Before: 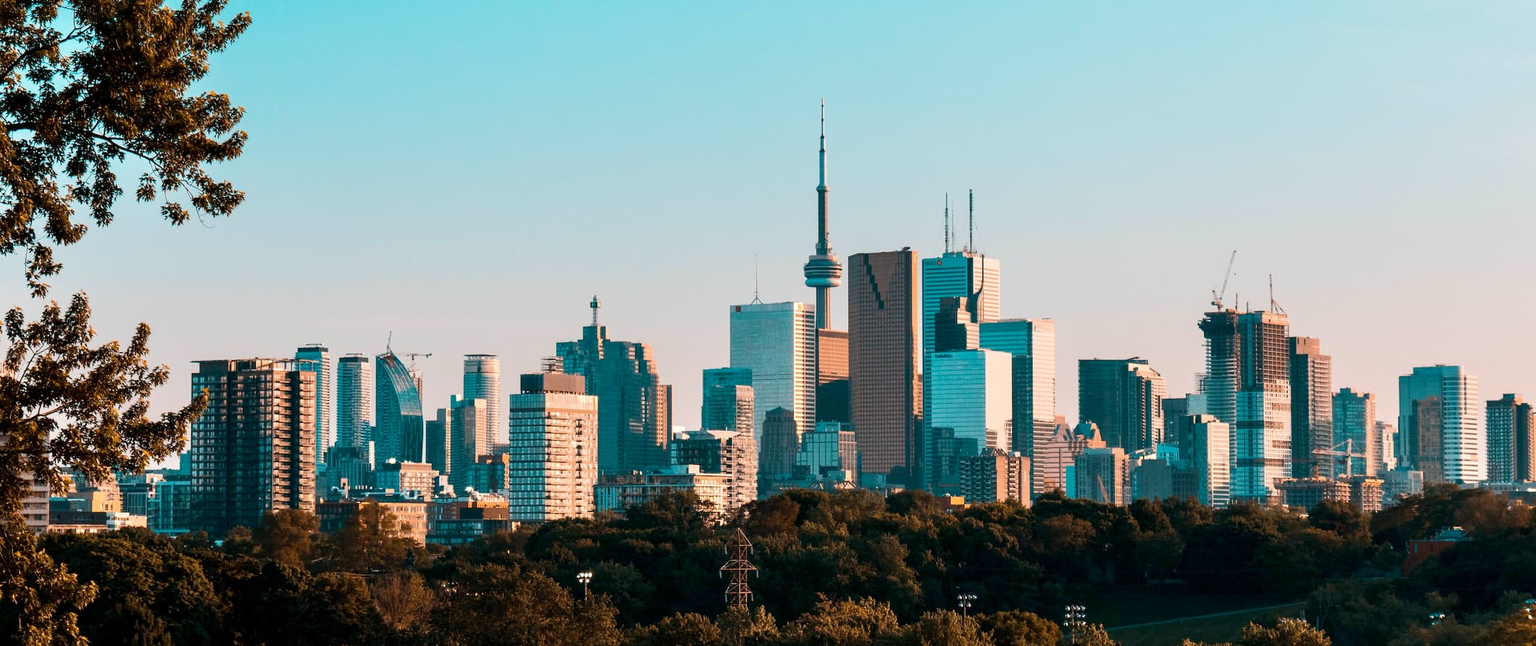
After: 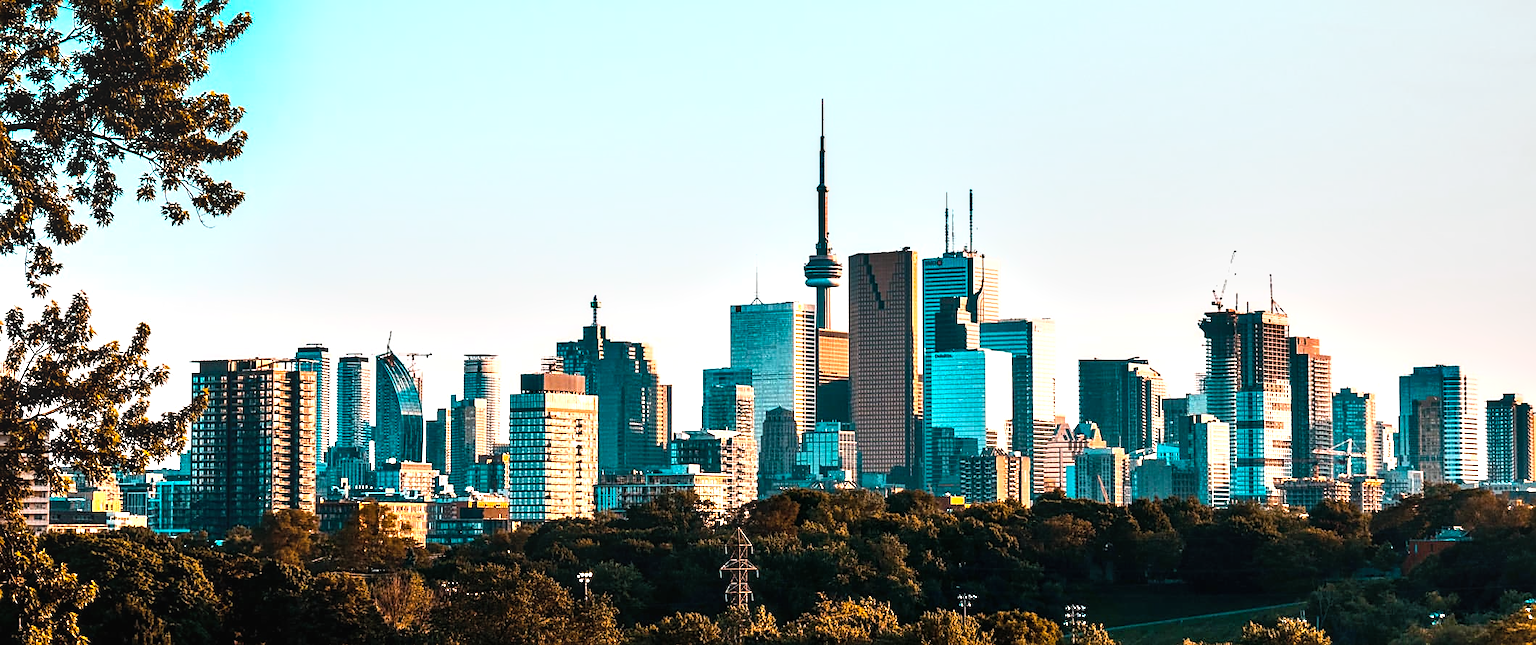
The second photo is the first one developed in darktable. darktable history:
color balance rgb: perceptual saturation grading › global saturation 25.357%, perceptual brilliance grading › global brilliance 9.998%, perceptual brilliance grading › shadows 14.649%
shadows and highlights: shadows 43.62, white point adjustment -1.42, soften with gaussian
local contrast: on, module defaults
tone equalizer: -8 EV -0.763 EV, -7 EV -0.718 EV, -6 EV -0.627 EV, -5 EV -0.422 EV, -3 EV 0.387 EV, -2 EV 0.6 EV, -1 EV 0.696 EV, +0 EV 0.773 EV, edges refinement/feathering 500, mask exposure compensation -1.57 EV, preserve details no
levels: white 99.96%, levels [0, 0.51, 1]
sharpen: on, module defaults
